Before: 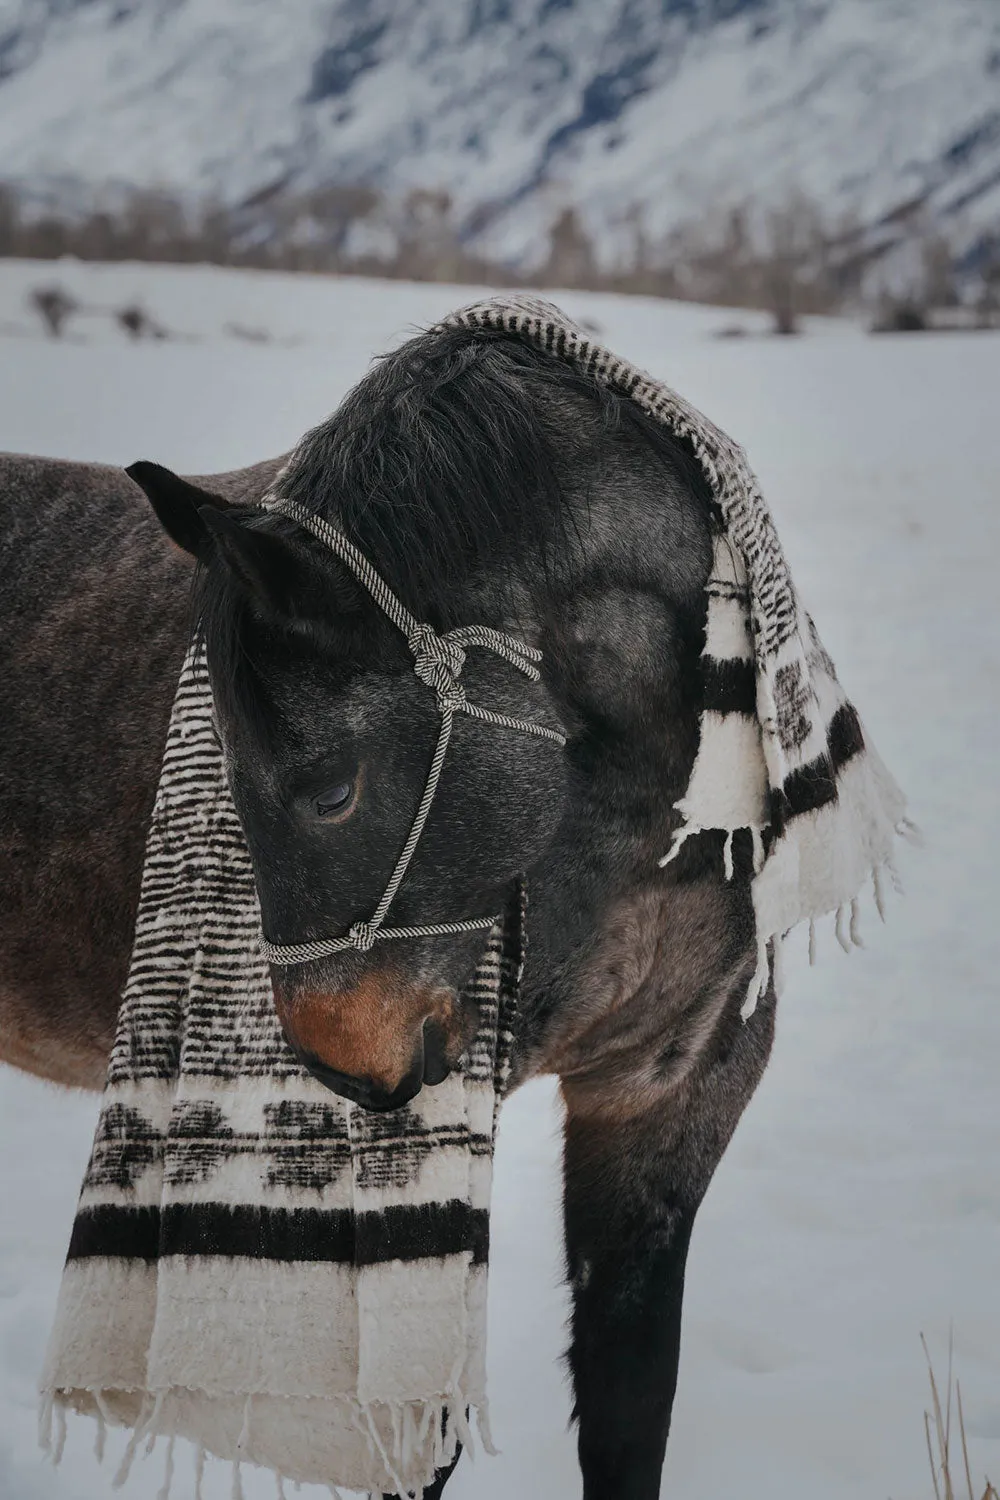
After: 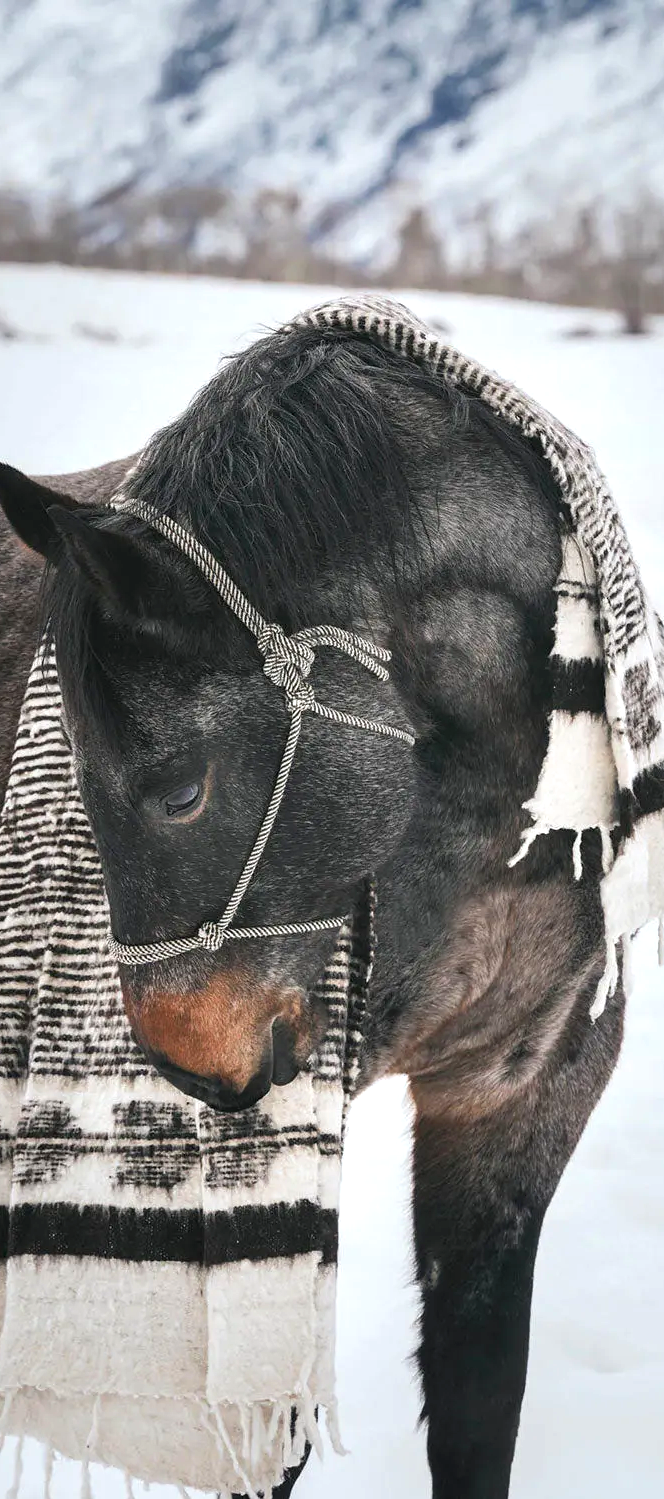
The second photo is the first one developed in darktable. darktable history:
crop and rotate: left 15.155%, right 18.372%
exposure: black level correction 0, exposure 1.105 EV, compensate highlight preservation false
